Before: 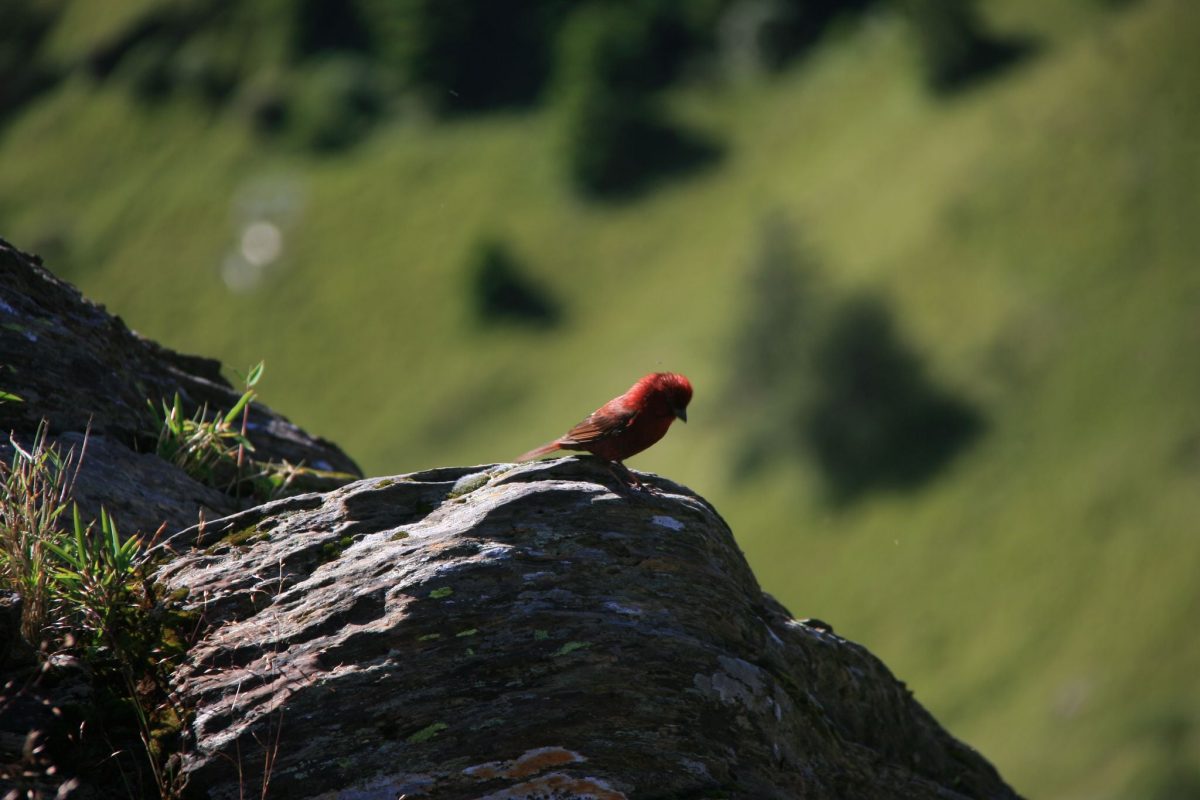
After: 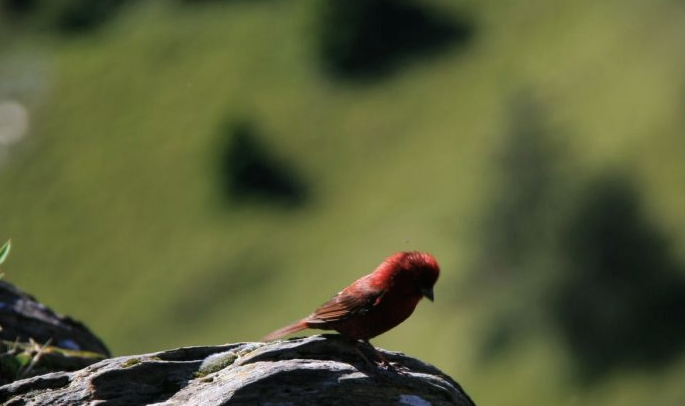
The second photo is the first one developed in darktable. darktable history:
tone curve: curves: ch0 [(0, 0) (0.059, 0.027) (0.162, 0.125) (0.304, 0.279) (0.547, 0.532) (0.828, 0.815) (1, 0.983)]; ch1 [(0, 0) (0.23, 0.166) (0.34, 0.298) (0.371, 0.334) (0.435, 0.413) (0.477, 0.469) (0.499, 0.498) (0.529, 0.544) (0.559, 0.587) (0.743, 0.798) (1, 1)]; ch2 [(0, 0) (0.431, 0.414) (0.498, 0.503) (0.524, 0.531) (0.568, 0.567) (0.6, 0.597) (0.643, 0.631) (0.74, 0.721) (1, 1)]
crop: left 21.089%, top 15.218%, right 21.753%, bottom 33.909%
vignetting: fall-off start 97.16%, width/height ratio 1.182
